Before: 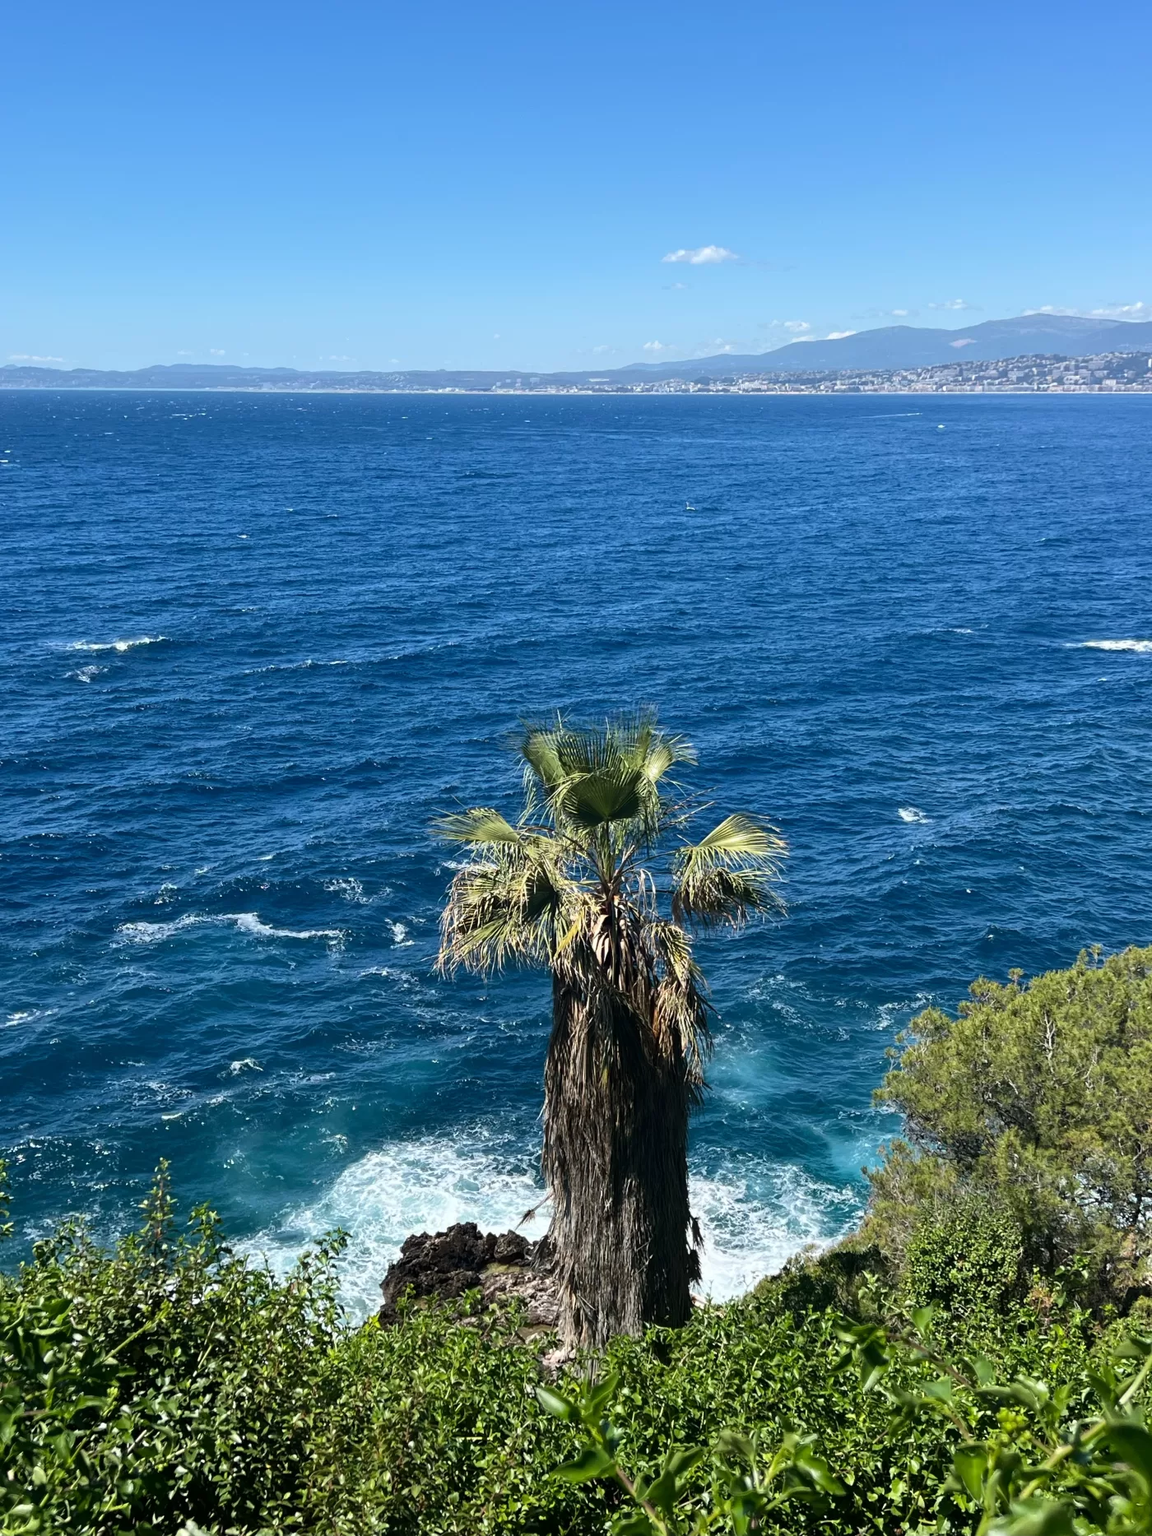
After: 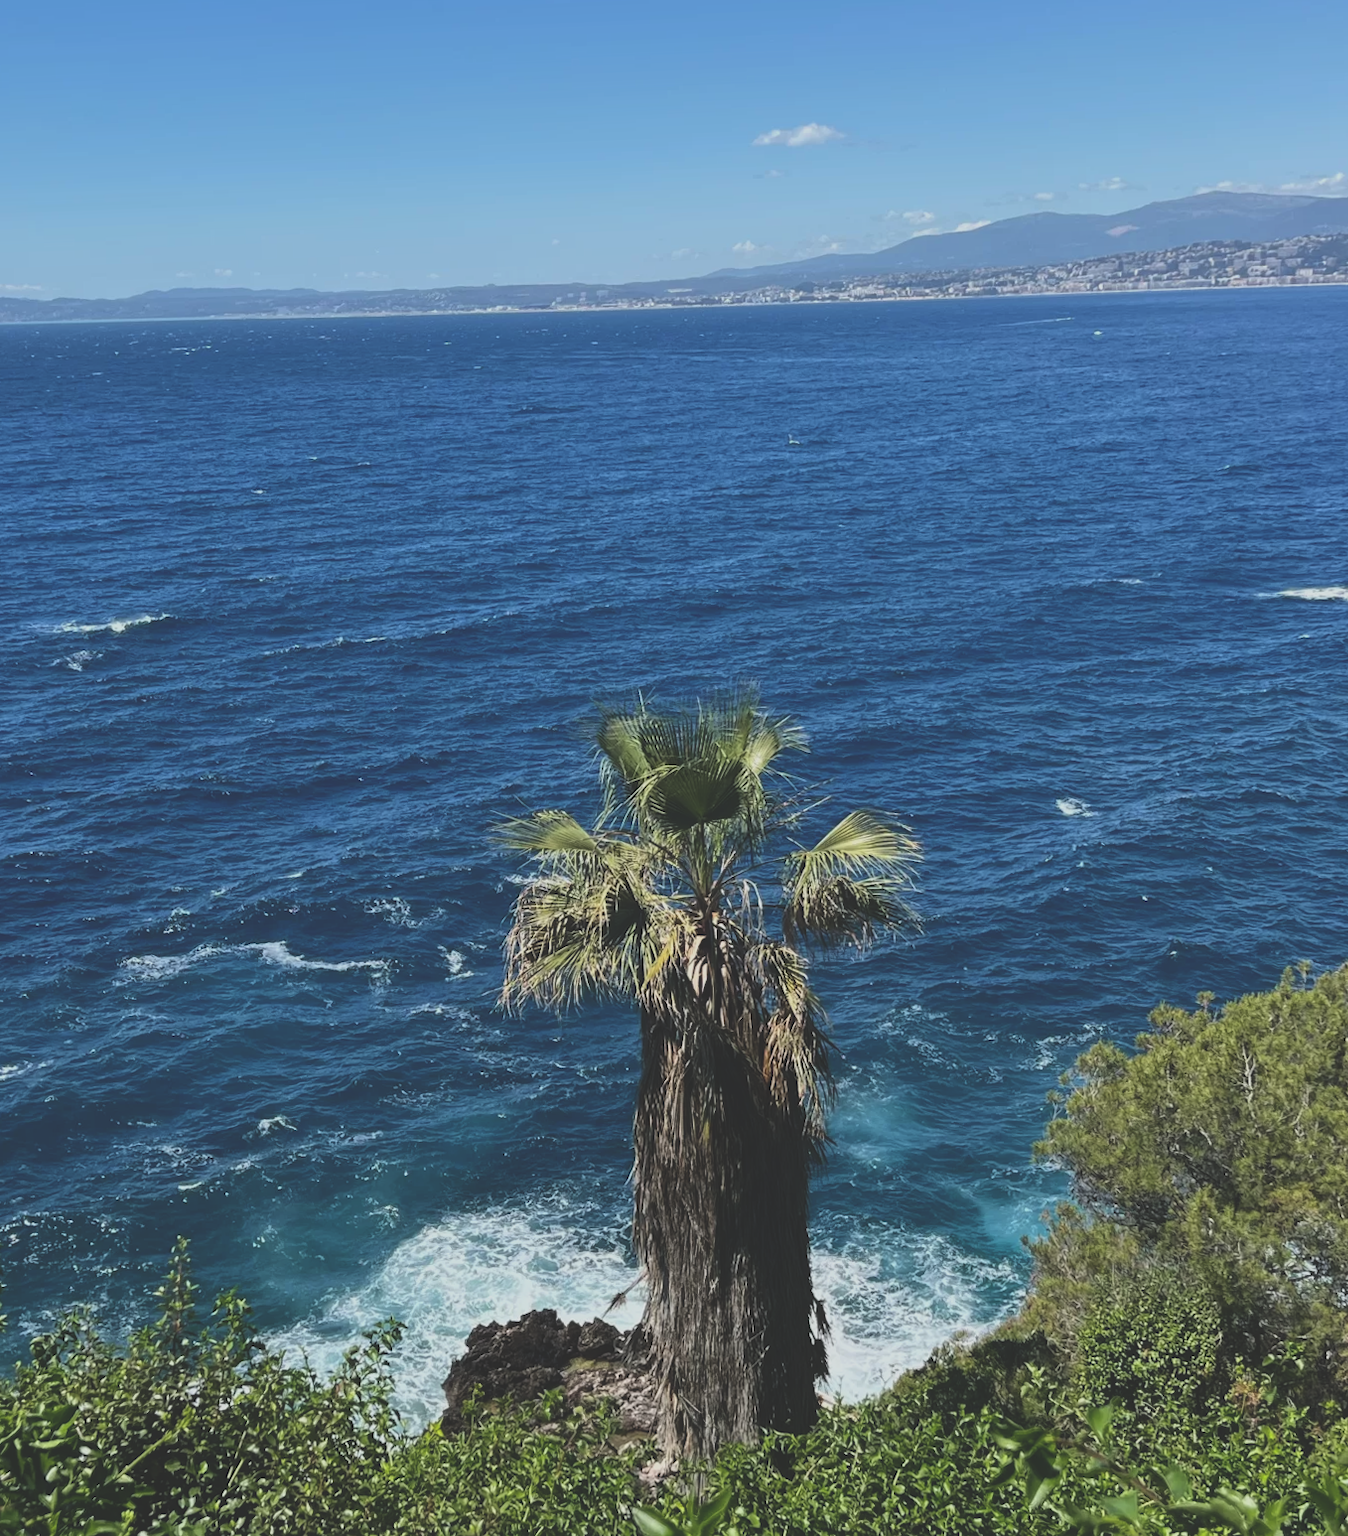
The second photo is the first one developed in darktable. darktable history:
crop: left 1.507%, top 6.147%, right 1.379%, bottom 6.637%
rotate and perspective: rotation -1.32°, lens shift (horizontal) -0.031, crop left 0.015, crop right 0.985, crop top 0.047, crop bottom 0.982
exposure: black level correction -0.036, exposure -0.497 EV, compensate highlight preservation false
